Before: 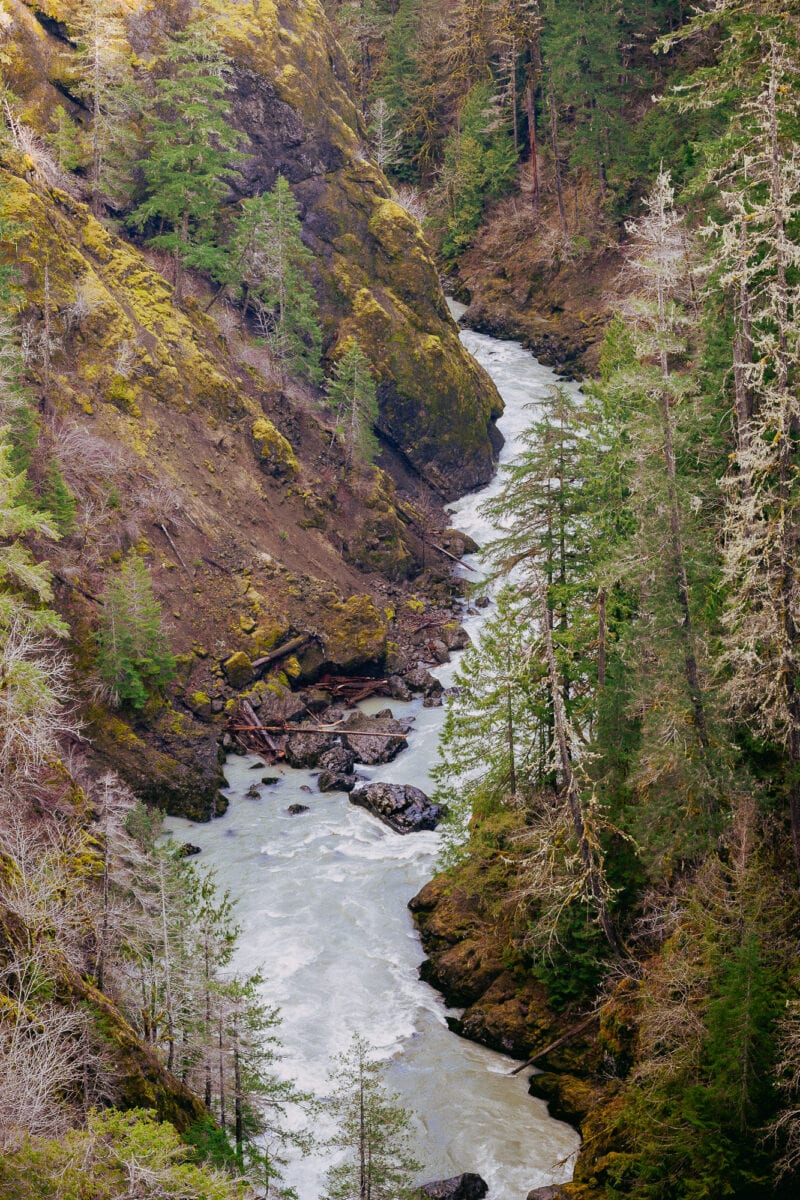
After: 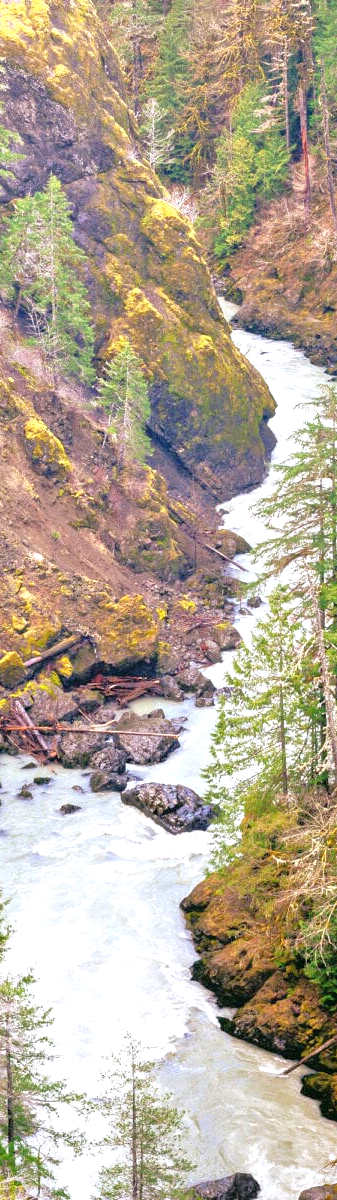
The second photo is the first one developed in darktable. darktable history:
crop: left 28.583%, right 29.231%
exposure: black level correction 0, exposure 1 EV, compensate exposure bias true, compensate highlight preservation false
tone equalizer: -7 EV 0.15 EV, -6 EV 0.6 EV, -5 EV 1.15 EV, -4 EV 1.33 EV, -3 EV 1.15 EV, -2 EV 0.6 EV, -1 EV 0.15 EV, mask exposure compensation -0.5 EV
